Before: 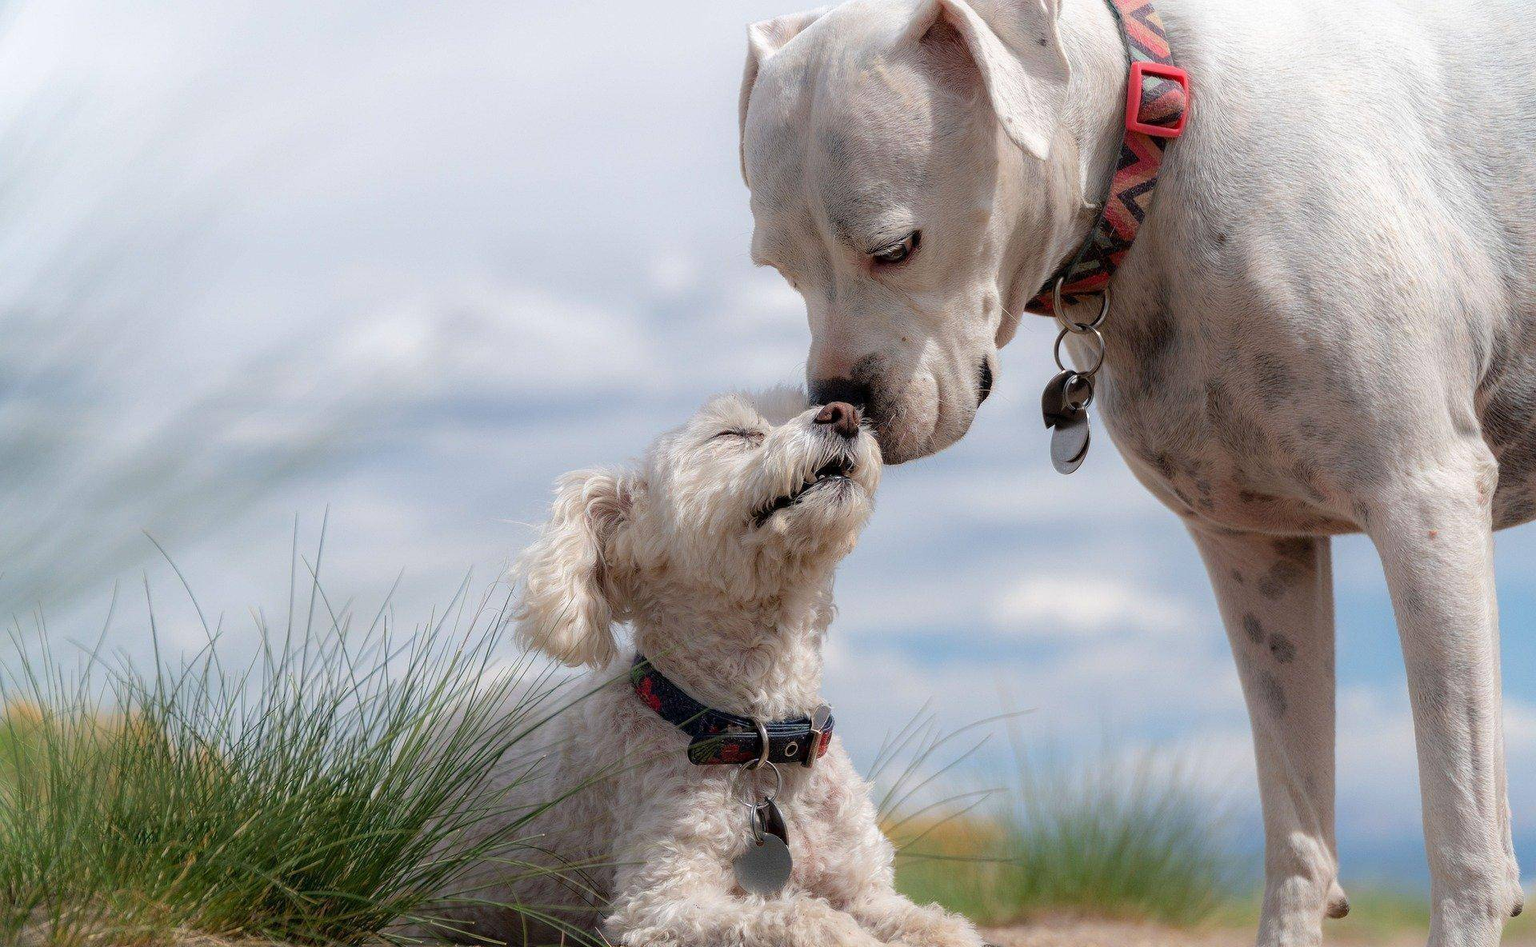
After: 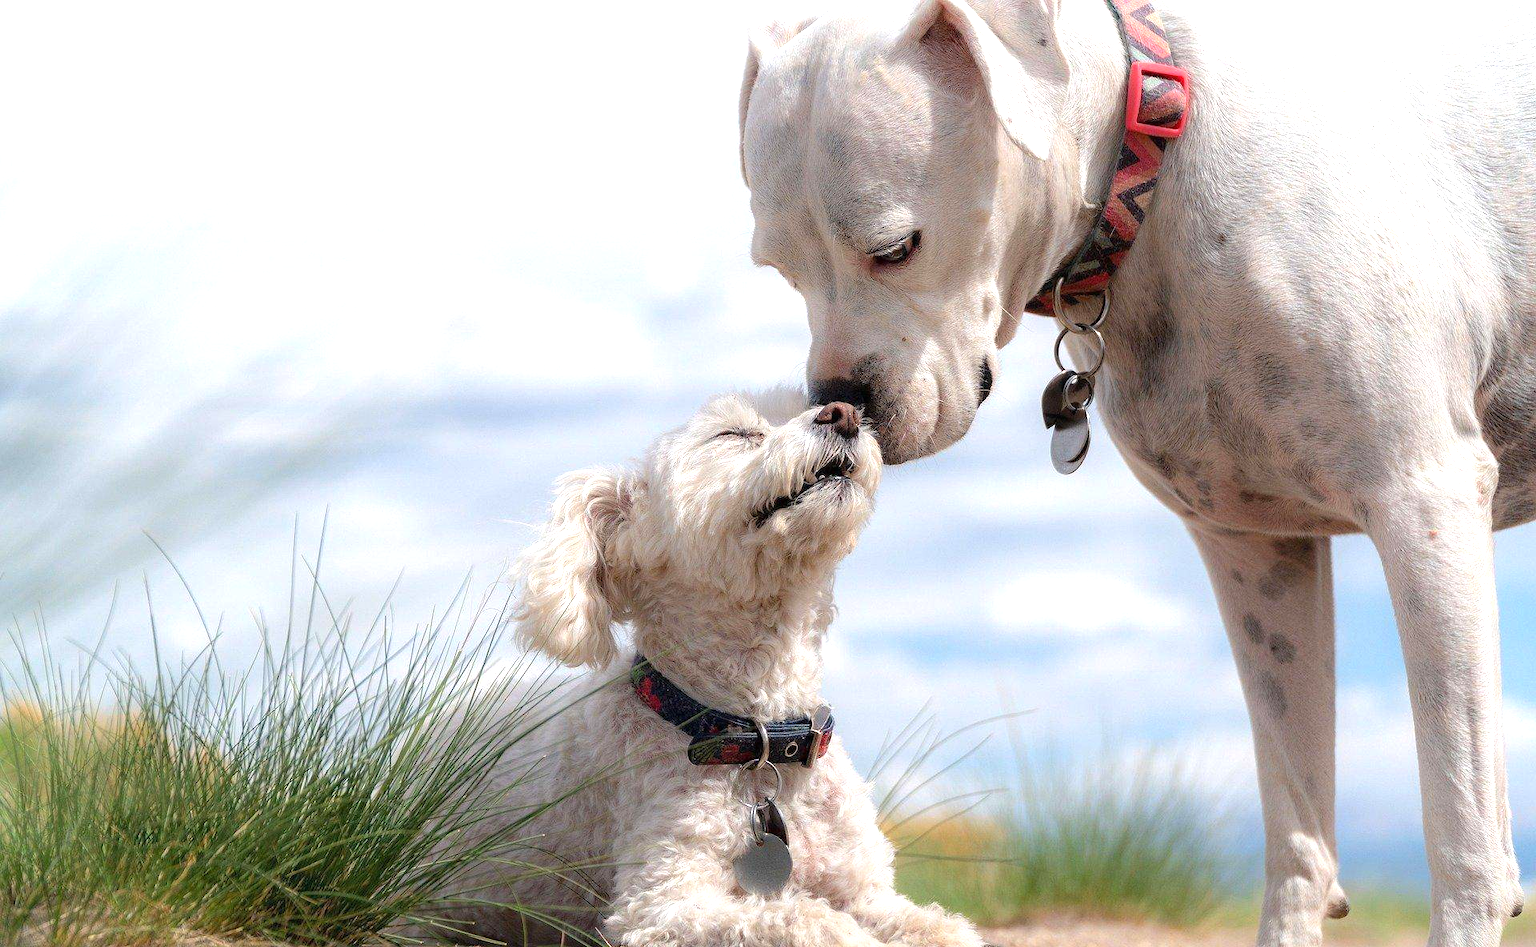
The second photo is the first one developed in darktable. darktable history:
exposure: black level correction 0, exposure 0.695 EV, compensate highlight preservation false
tone equalizer: edges refinement/feathering 500, mask exposure compensation -1.57 EV, preserve details no
